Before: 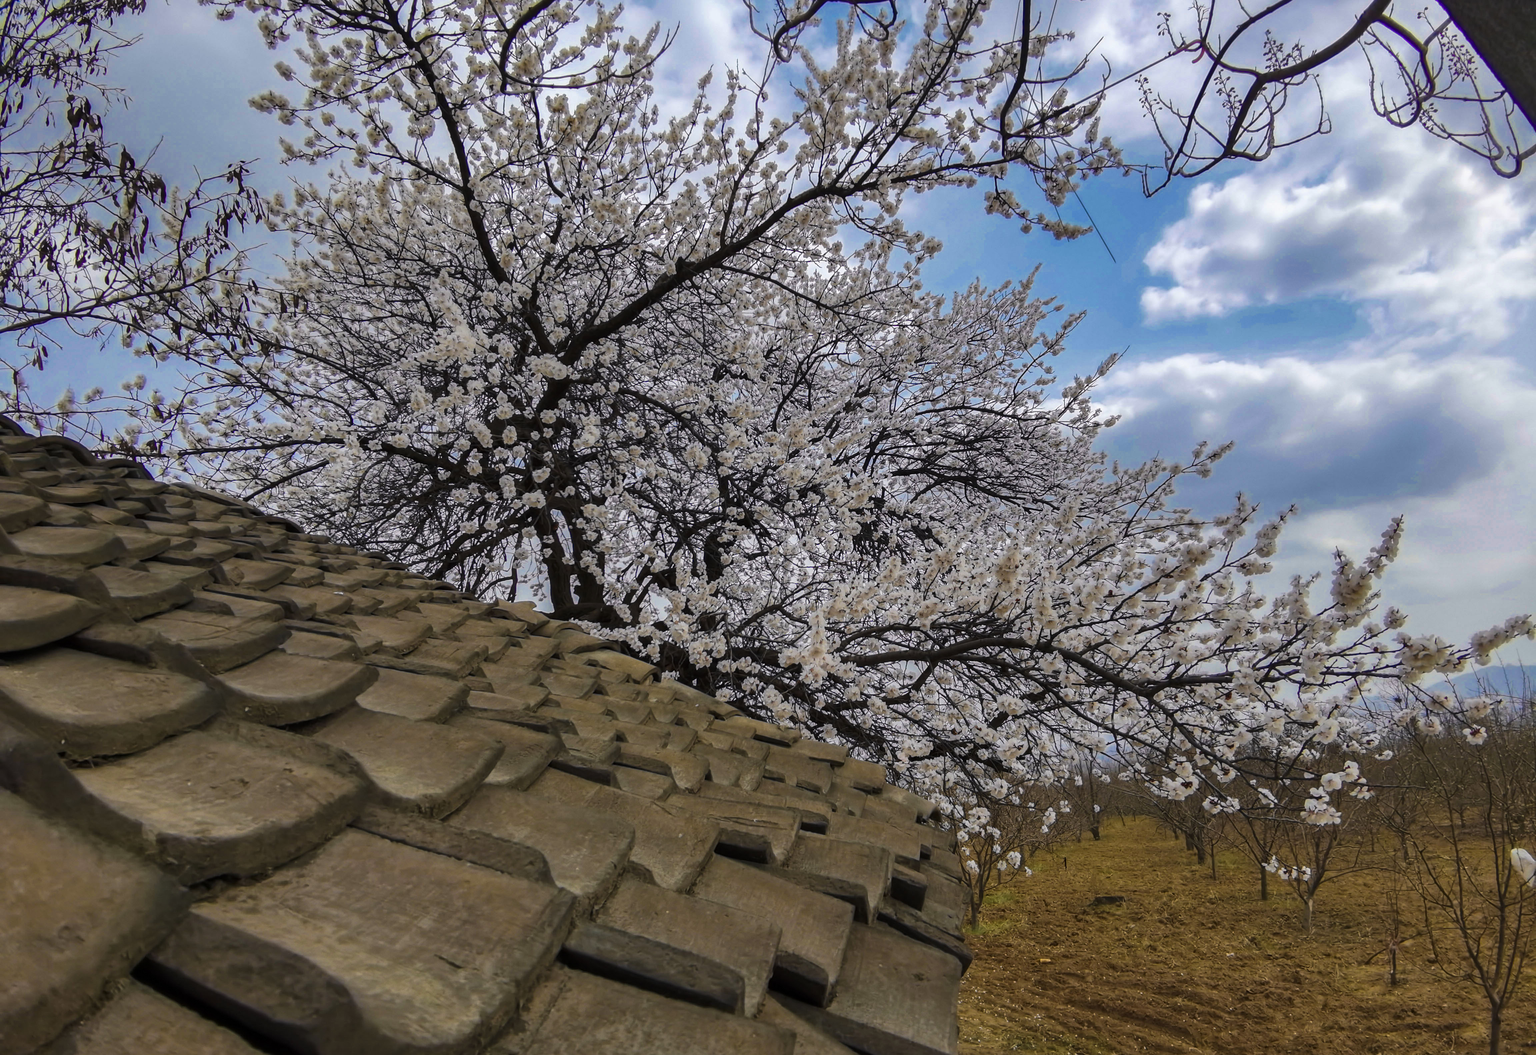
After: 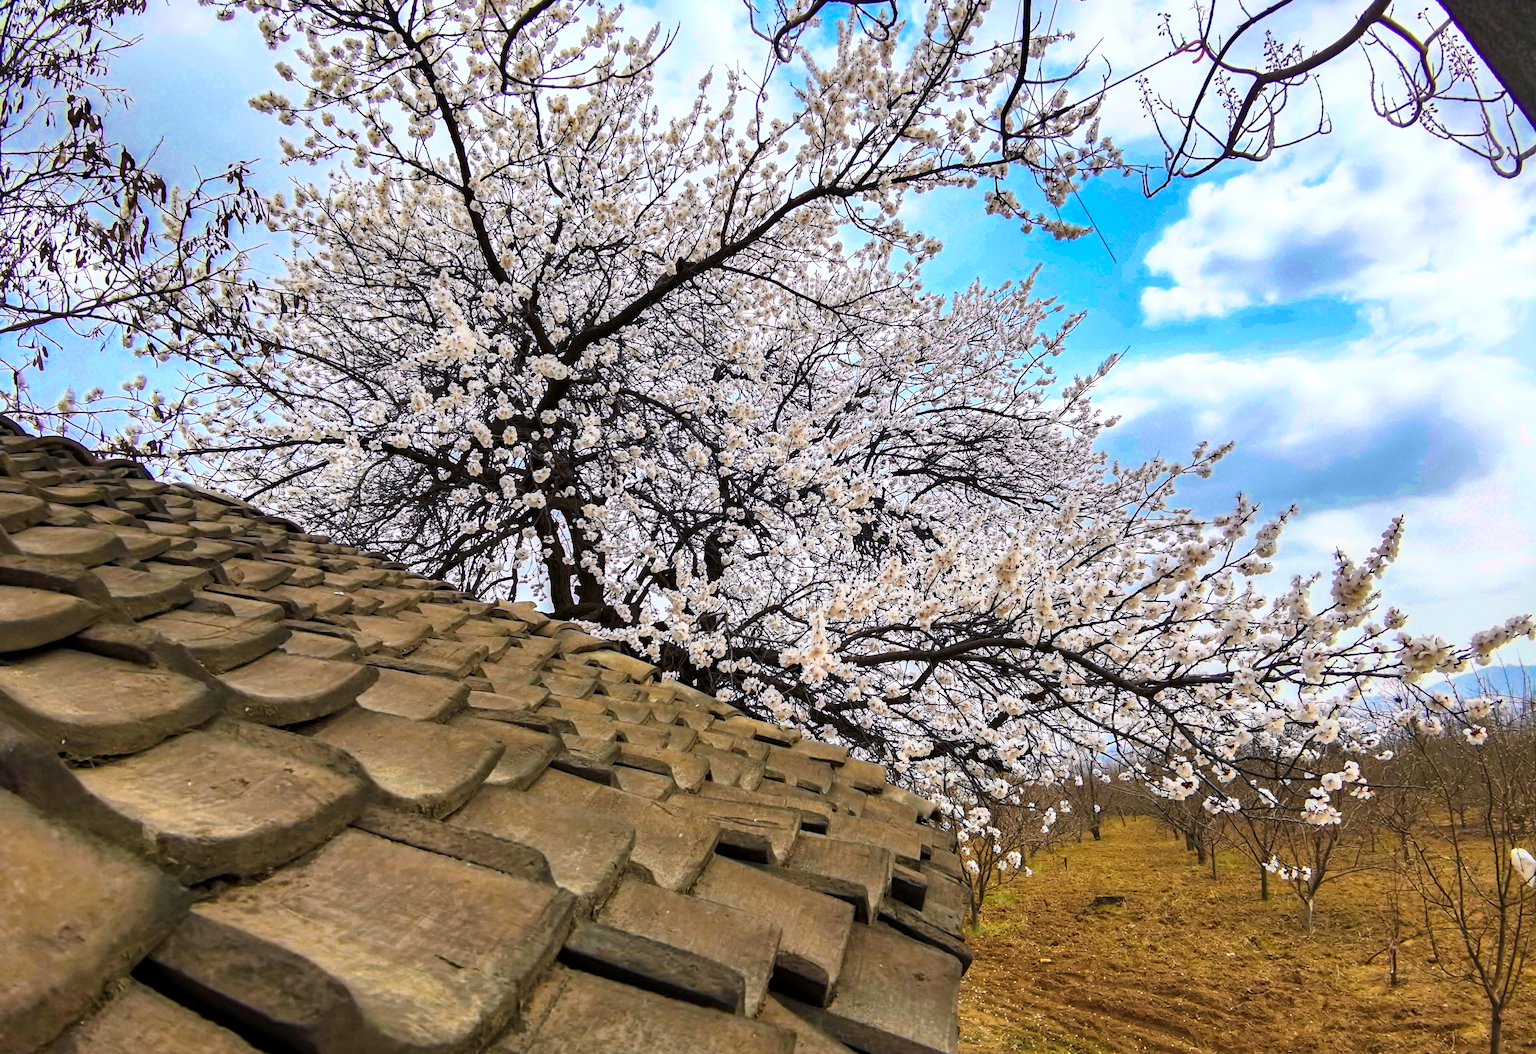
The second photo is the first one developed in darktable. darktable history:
base curve: curves: ch0 [(0, 0) (0.495, 0.917) (1, 1)], exposure shift 0.01
haze removal: compatibility mode true, adaptive false
